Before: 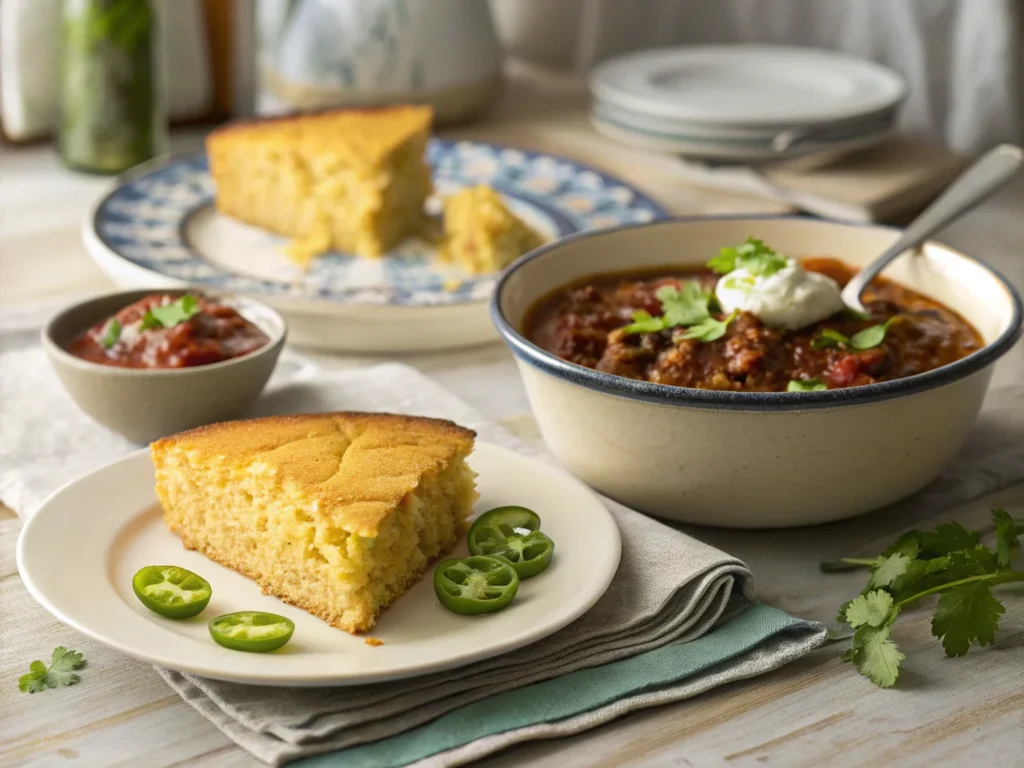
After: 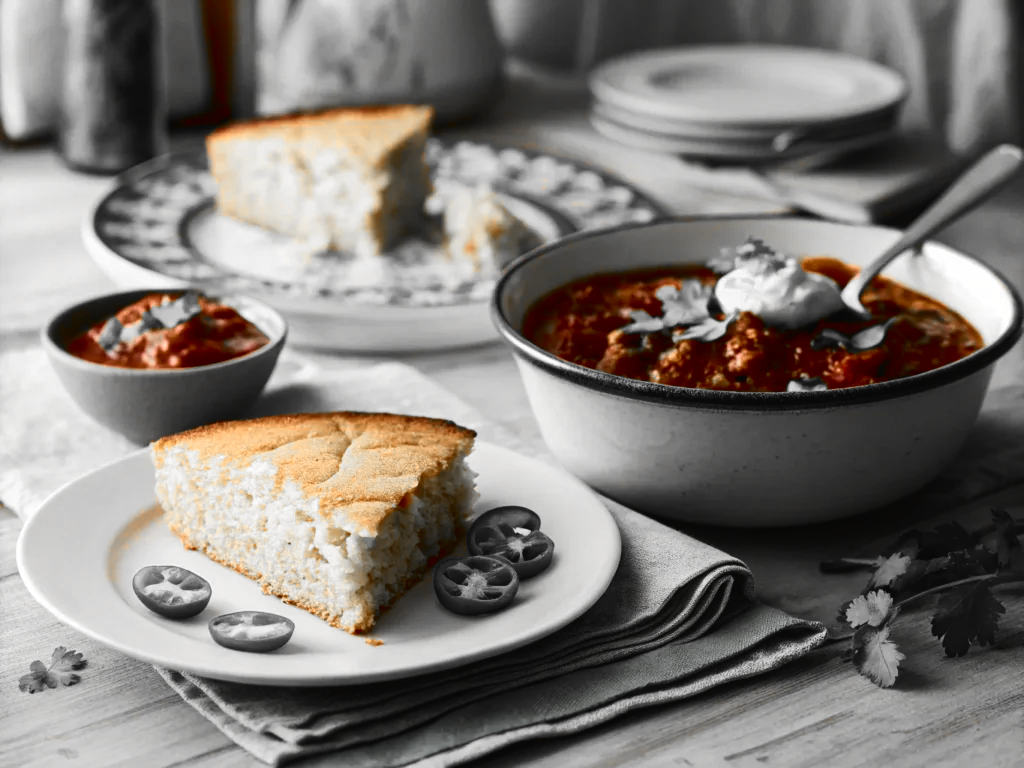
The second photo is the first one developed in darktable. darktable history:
tone curve: curves: ch0 [(0, 0.018) (0.061, 0.041) (0.205, 0.191) (0.289, 0.292) (0.39, 0.424) (0.493, 0.551) (0.666, 0.743) (0.795, 0.841) (1, 0.998)]; ch1 [(0, 0) (0.385, 0.343) (0.439, 0.415) (0.494, 0.498) (0.501, 0.501) (0.51, 0.496) (0.548, 0.554) (0.586, 0.61) (0.684, 0.658) (0.783, 0.804) (1, 1)]; ch2 [(0, 0) (0.304, 0.31) (0.403, 0.399) (0.441, 0.428) (0.47, 0.469) (0.498, 0.496) (0.524, 0.538) (0.566, 0.588) (0.648, 0.665) (0.697, 0.699) (1, 1)], color space Lab, independent channels, preserve colors none
color zones: curves: ch0 [(0, 0.65) (0.096, 0.644) (0.221, 0.539) (0.429, 0.5) (0.571, 0.5) (0.714, 0.5) (0.857, 0.5) (1, 0.65)]; ch1 [(0, 0.5) (0.143, 0.5) (0.257, -0.002) (0.429, 0.04) (0.571, -0.001) (0.714, -0.015) (0.857, 0.024) (1, 0.5)]
contrast brightness saturation: contrast 0.1, brightness -0.26, saturation 0.14
